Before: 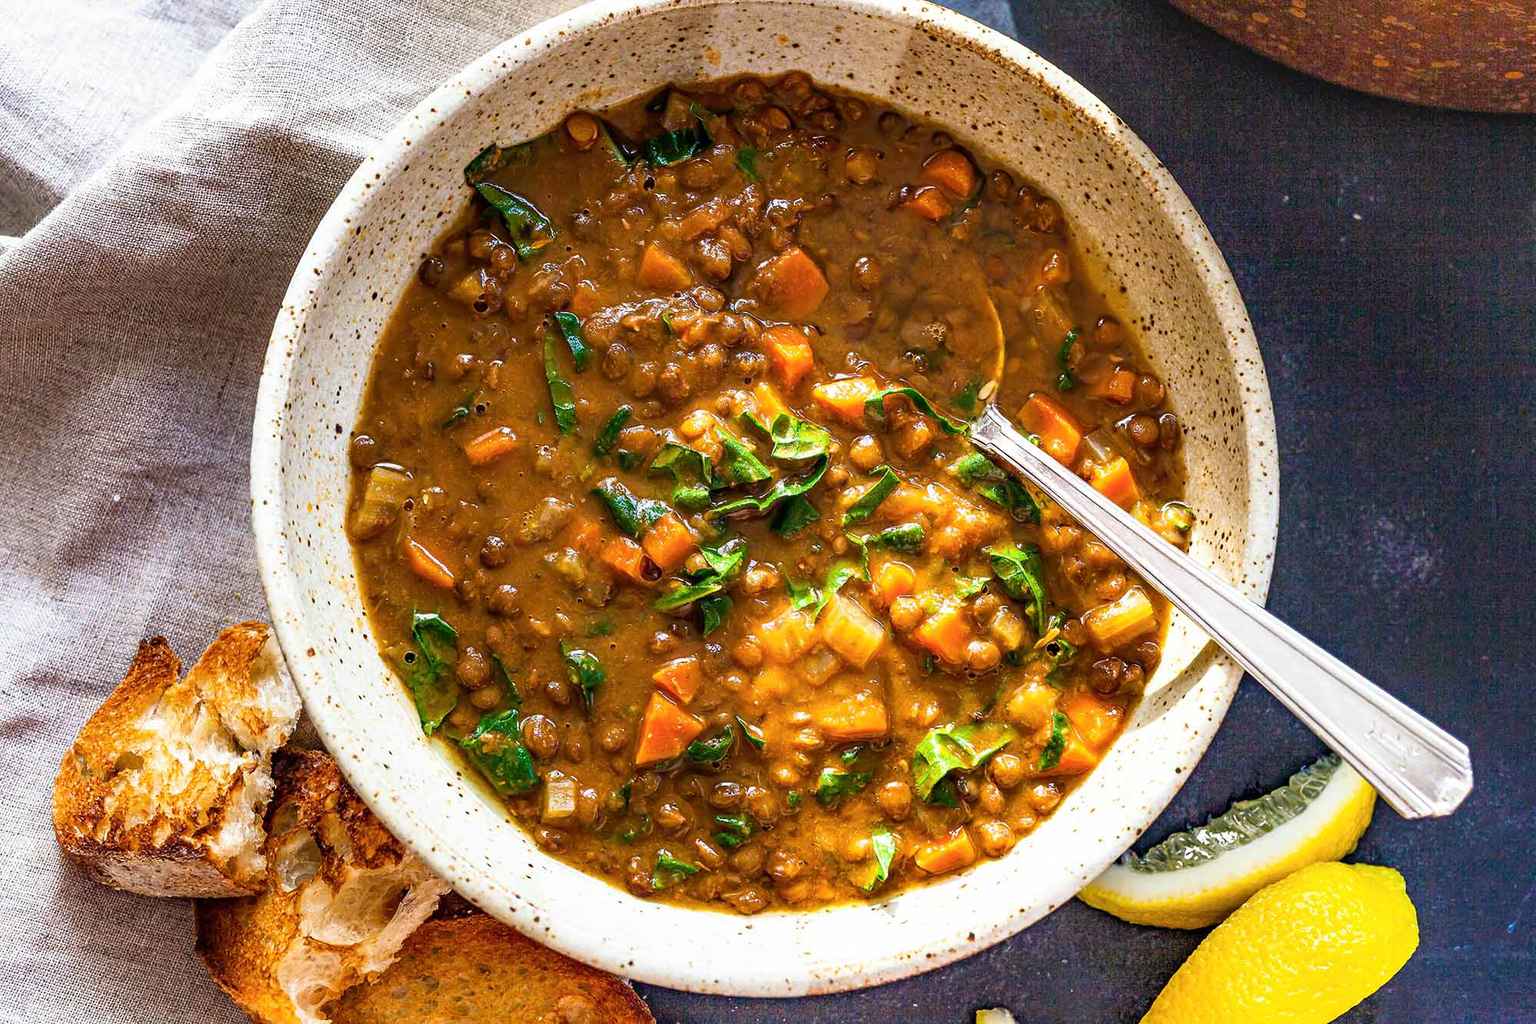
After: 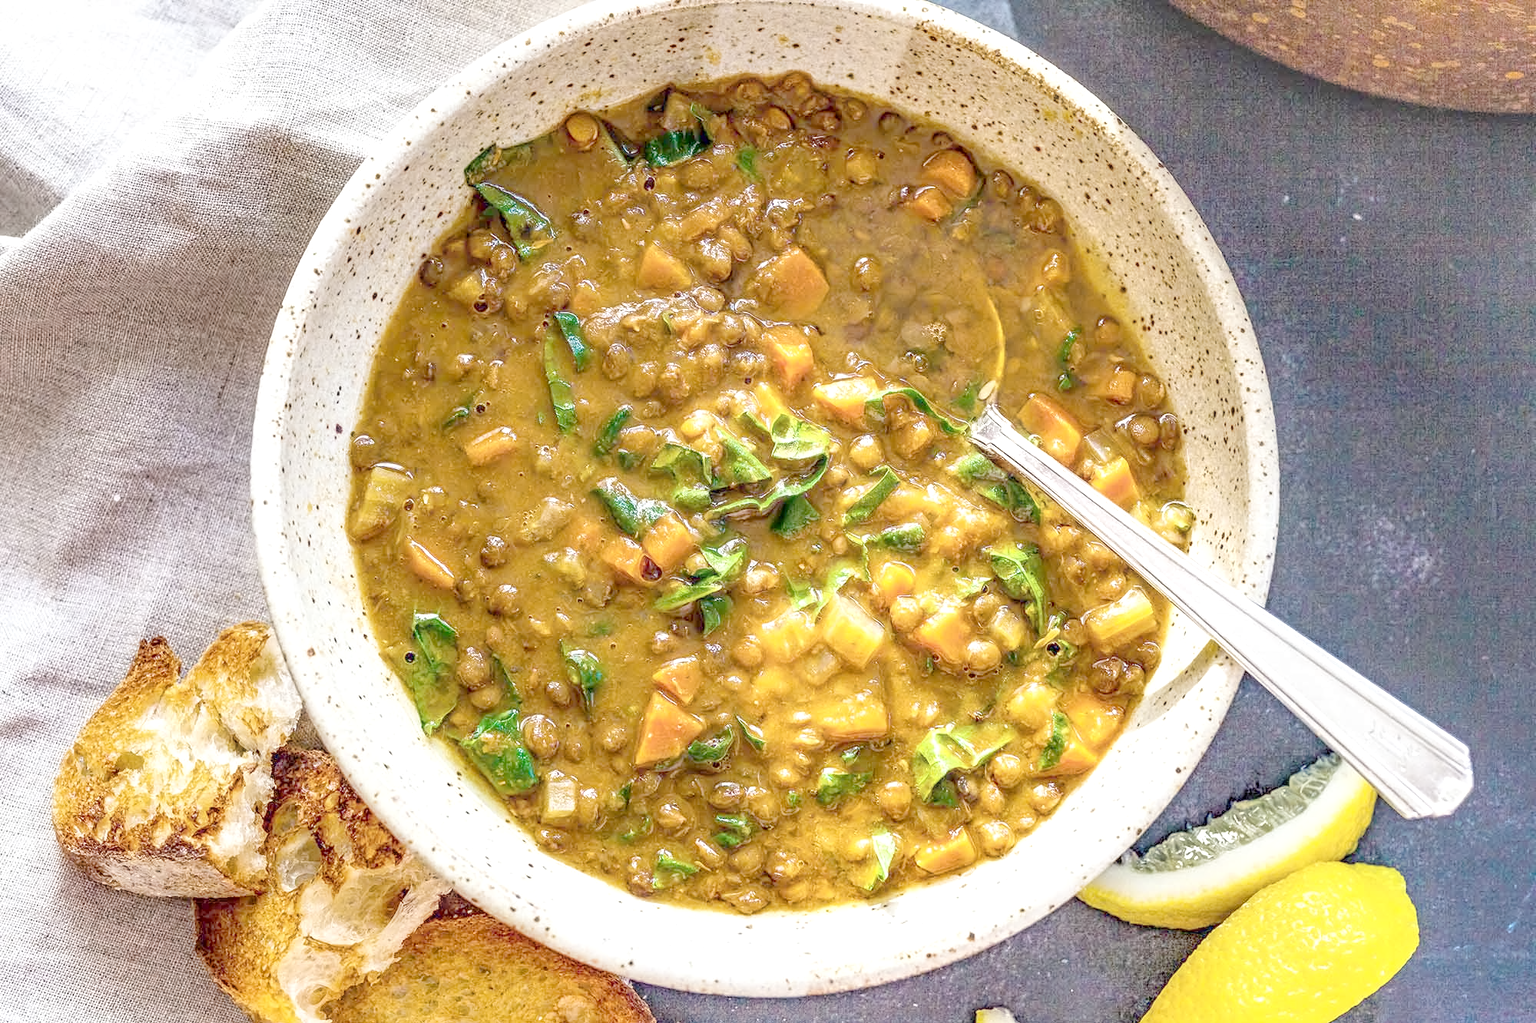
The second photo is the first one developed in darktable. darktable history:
local contrast "lokaler Kontrast": on, module defaults
chromatic aberrations "Chromatische Aberration": on, module defaults
lens correction "Objektivkorrektur": distance 1000
